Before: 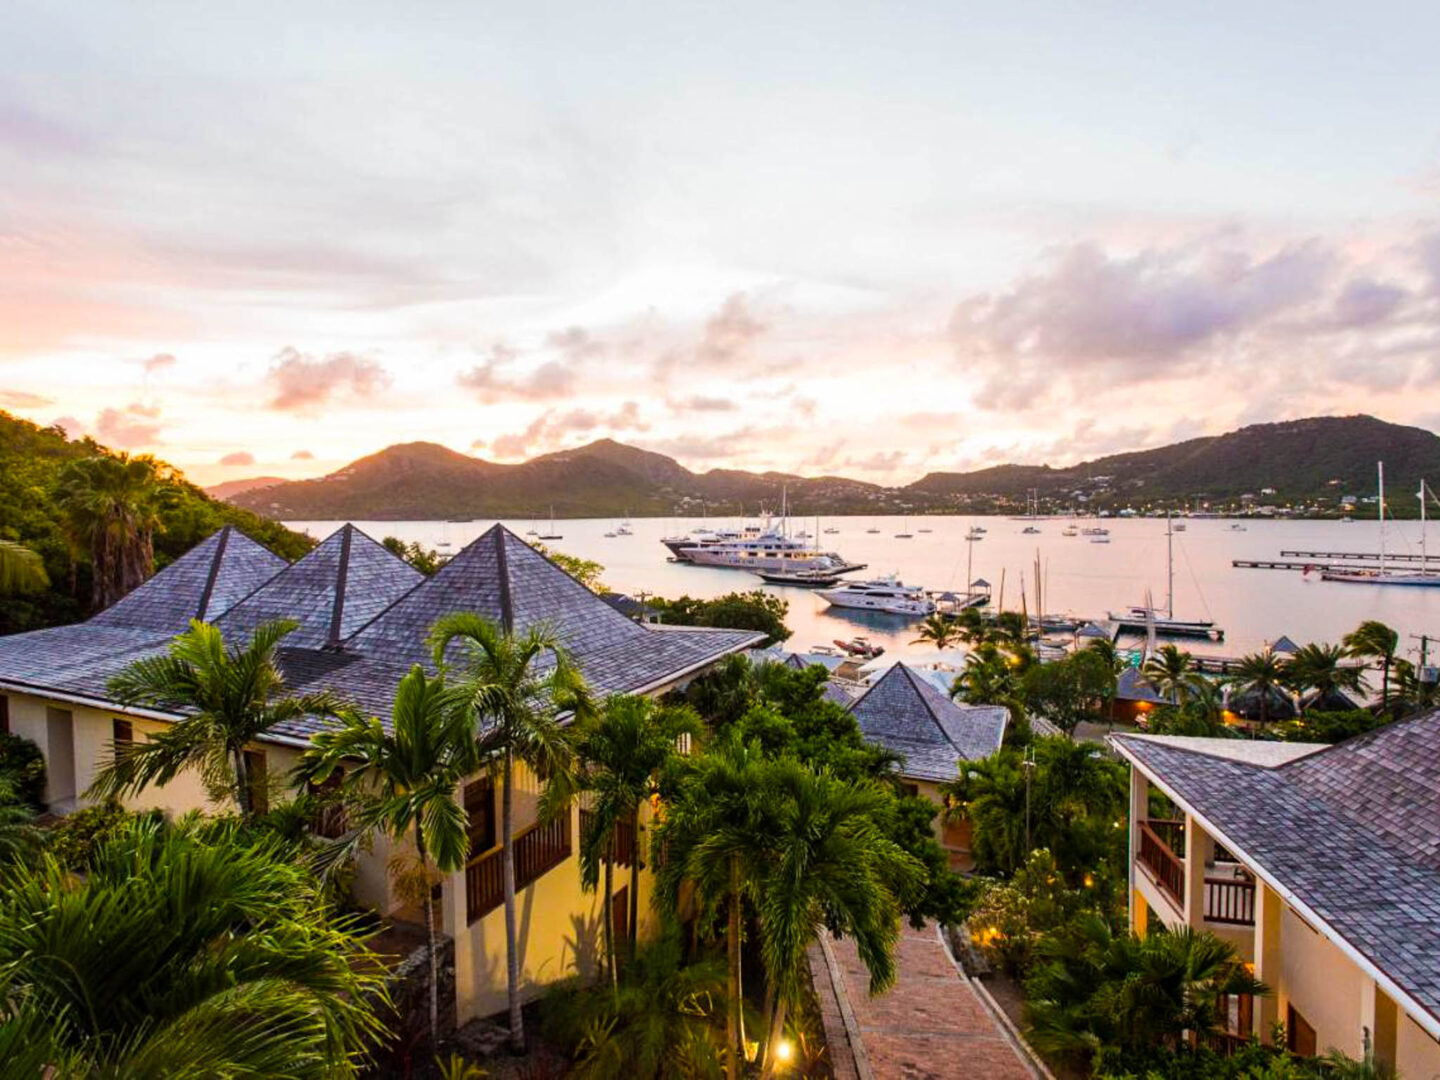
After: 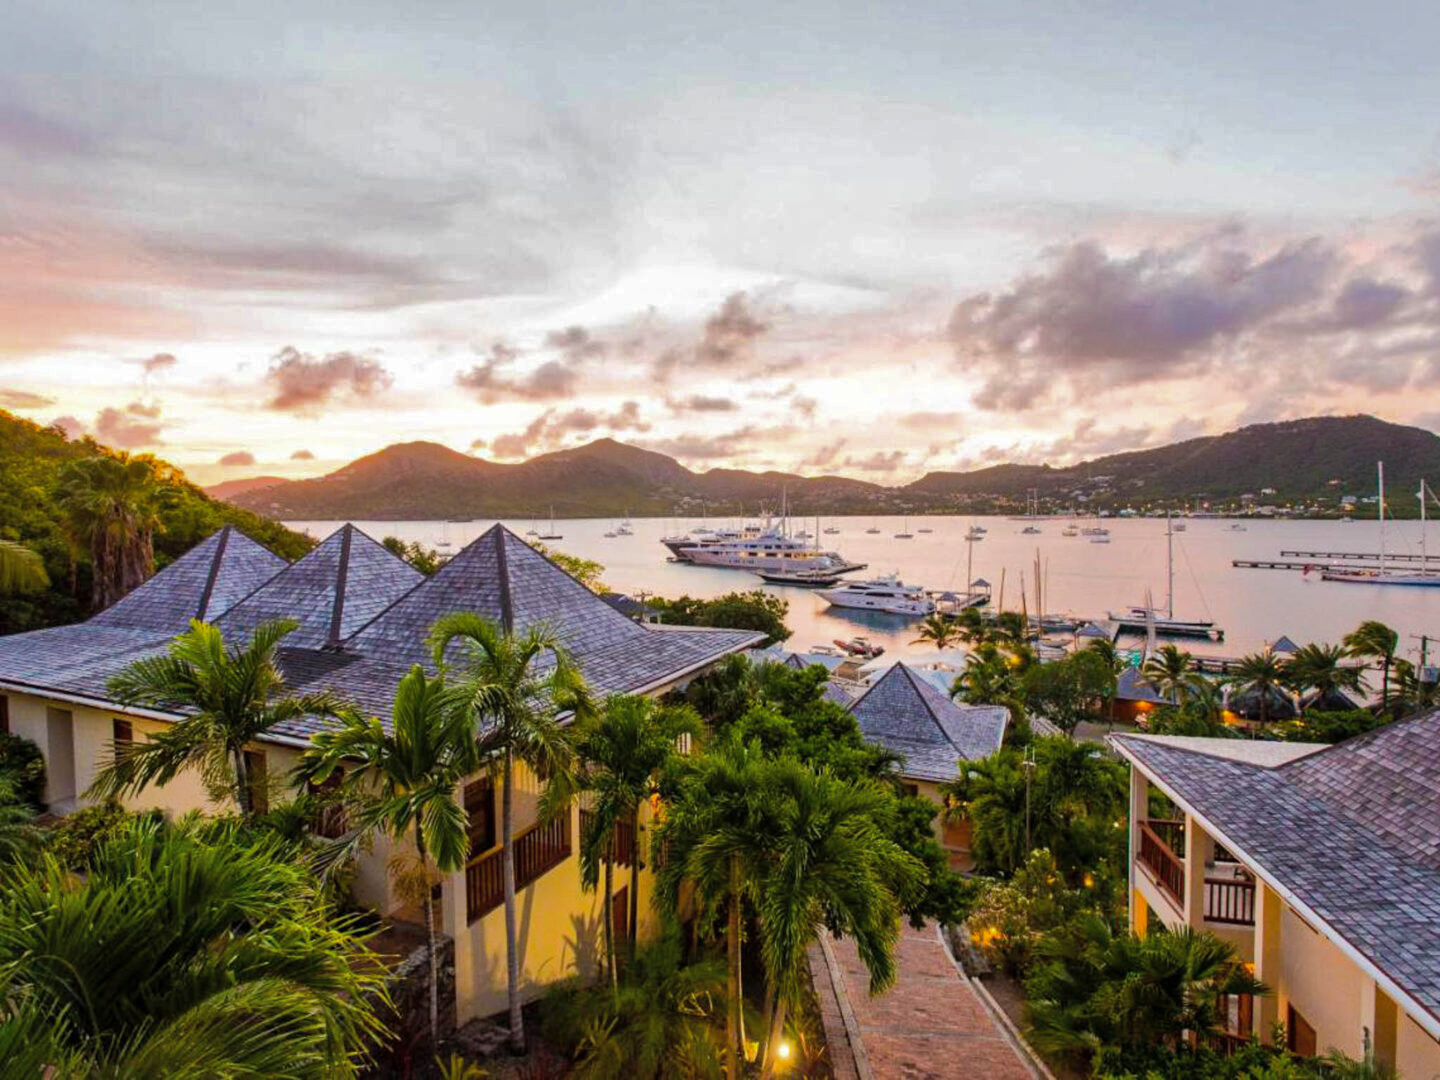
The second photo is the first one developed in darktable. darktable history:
shadows and highlights: shadows 40.29, highlights -59.81
